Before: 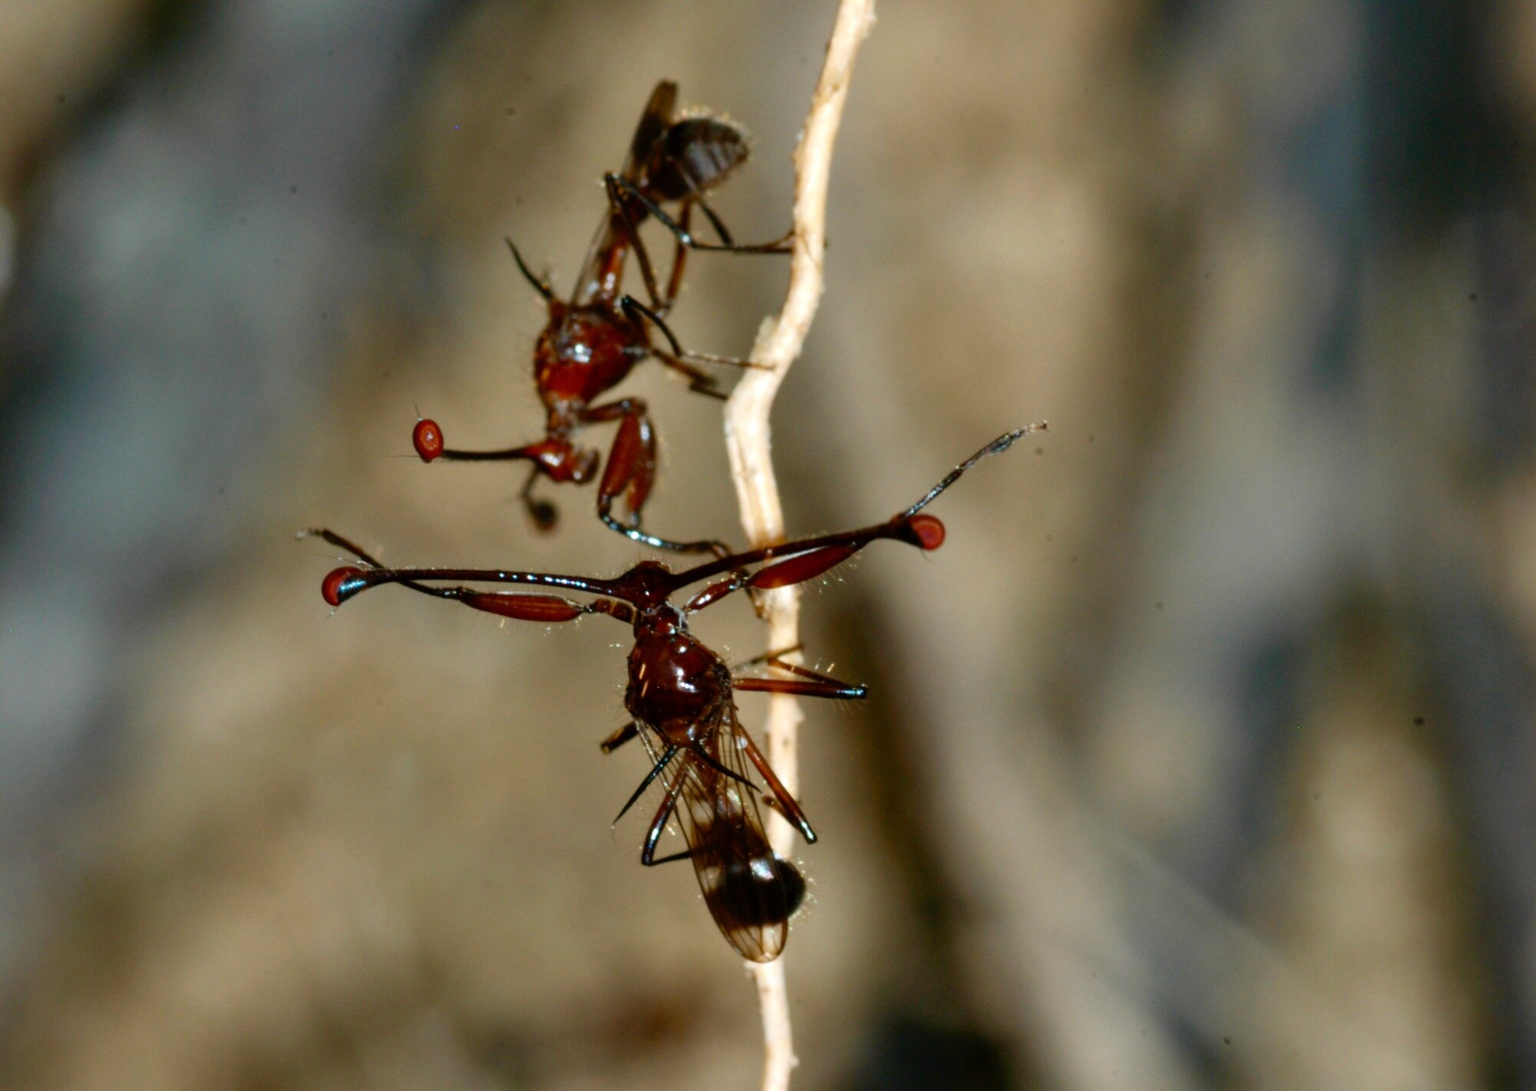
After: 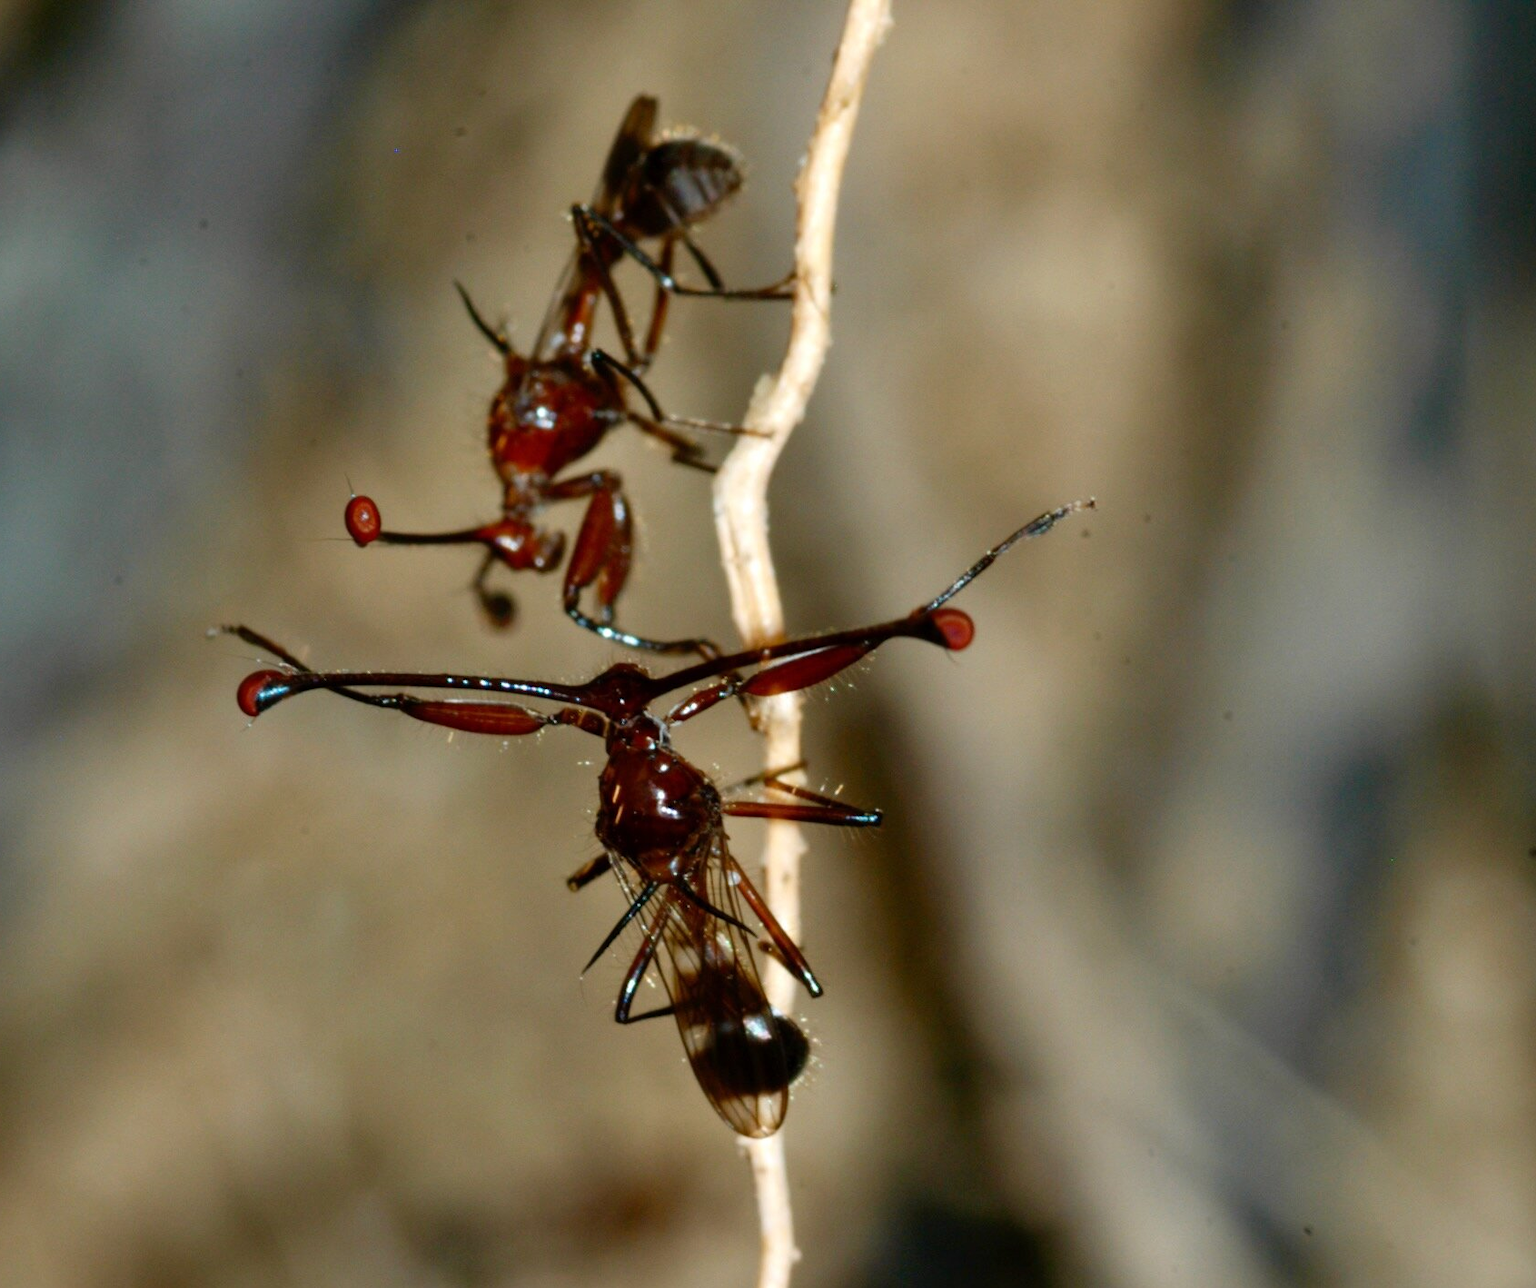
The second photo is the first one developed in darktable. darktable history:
crop: left 7.949%, right 7.458%
